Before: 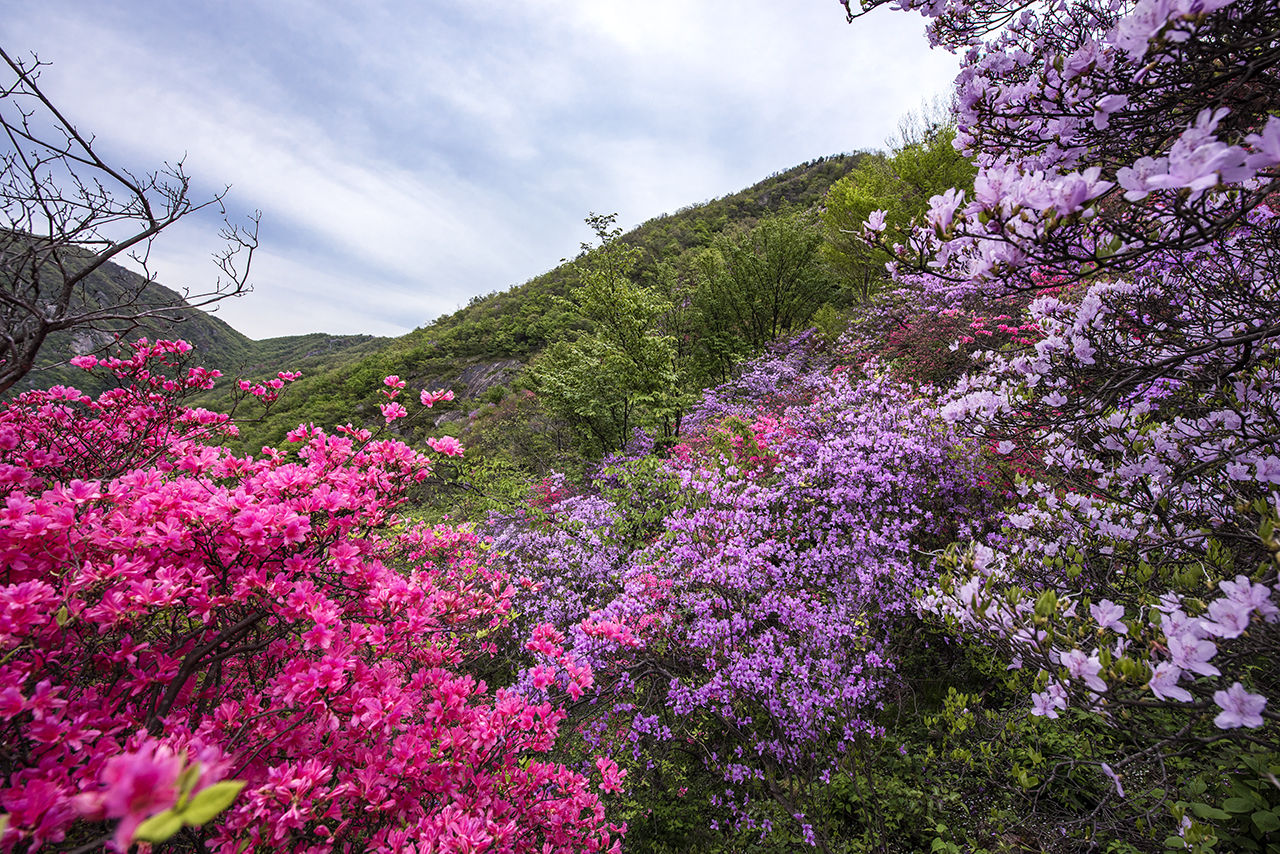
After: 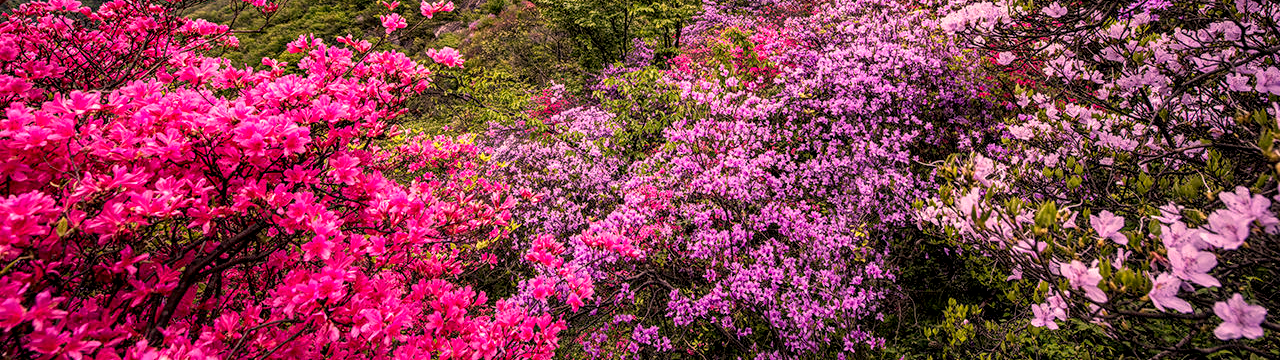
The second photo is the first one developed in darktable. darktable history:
local contrast: detail 150%
crop: top 45.572%, bottom 12.182%
color correction: highlights a* 20.82, highlights b* 19.26
